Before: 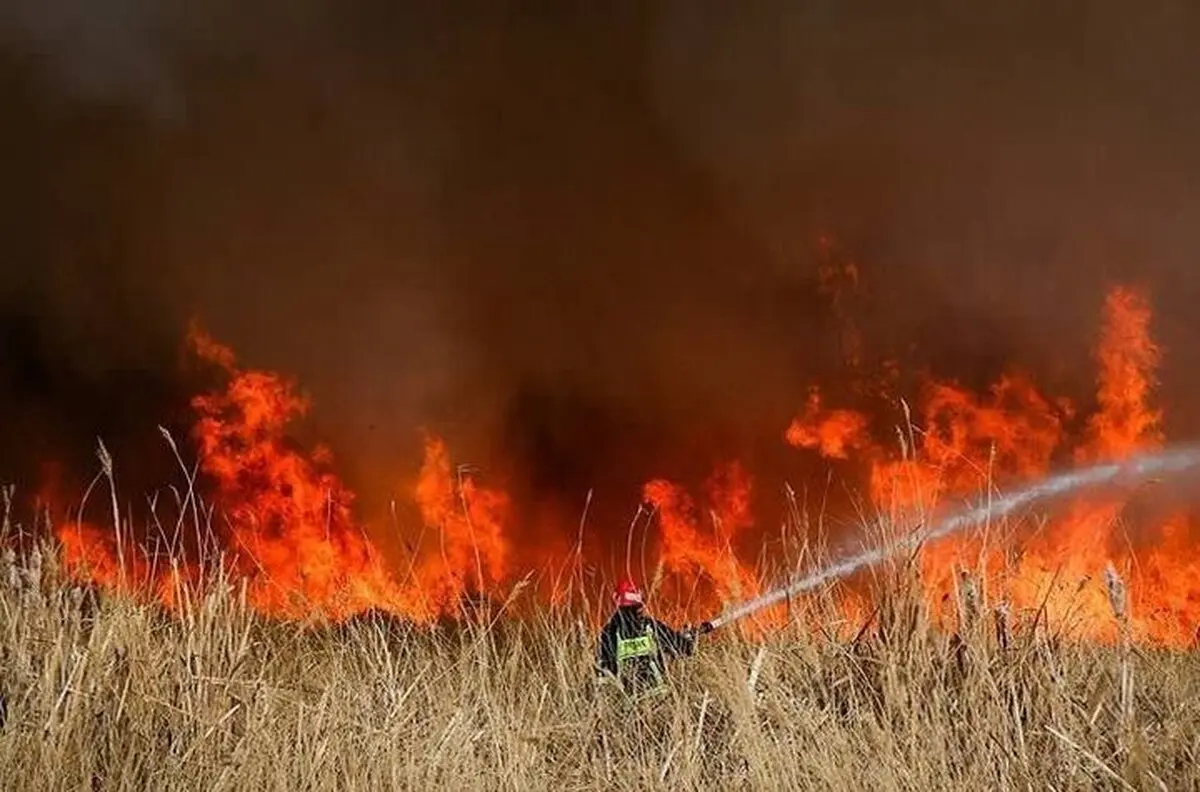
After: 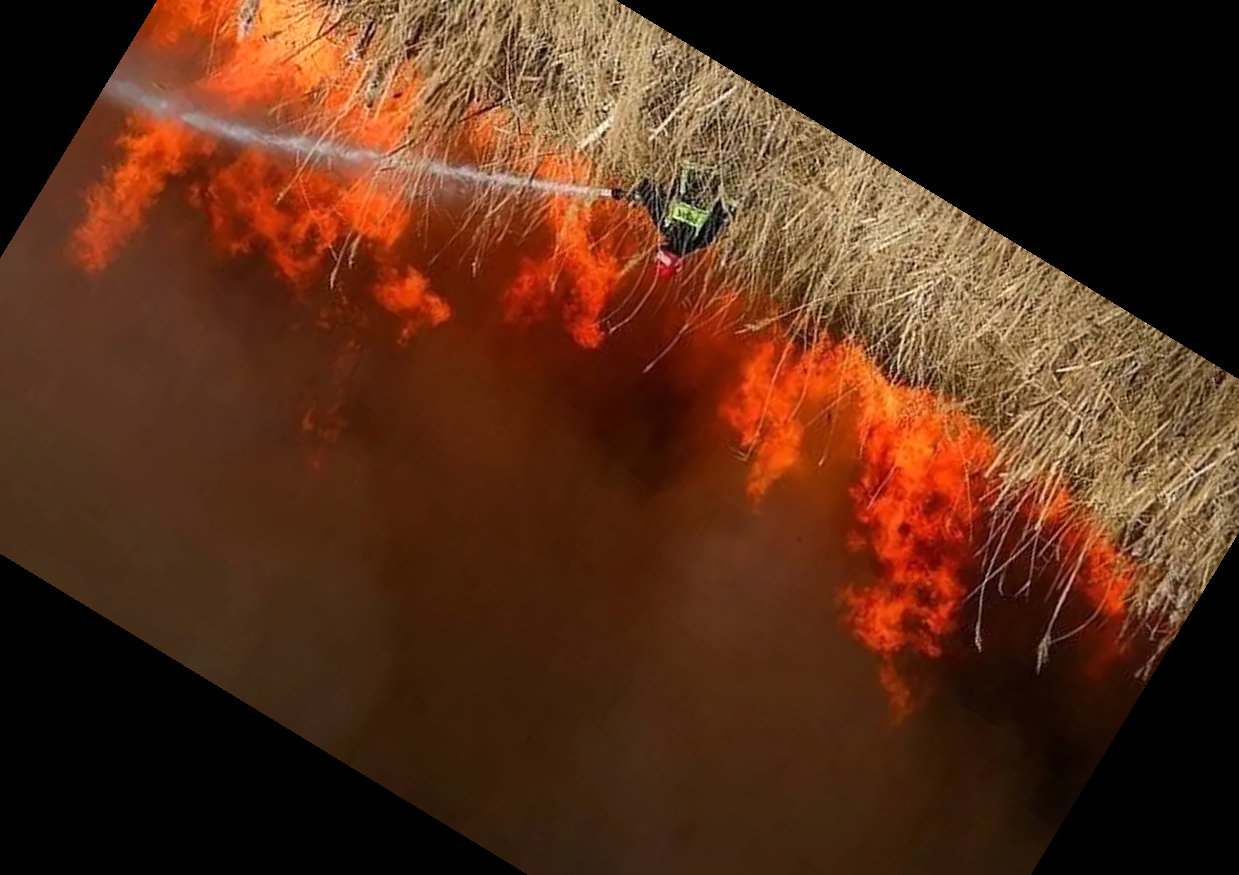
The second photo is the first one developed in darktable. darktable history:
crop and rotate: angle 148.68°, left 9.111%, top 15.603%, right 4.588%, bottom 17.041%
tone equalizer: -8 EV -0.001 EV, -7 EV 0.001 EV, -6 EV -0.002 EV, -5 EV -0.003 EV, -4 EV -0.062 EV, -3 EV -0.222 EV, -2 EV -0.267 EV, -1 EV 0.105 EV, +0 EV 0.303 EV
